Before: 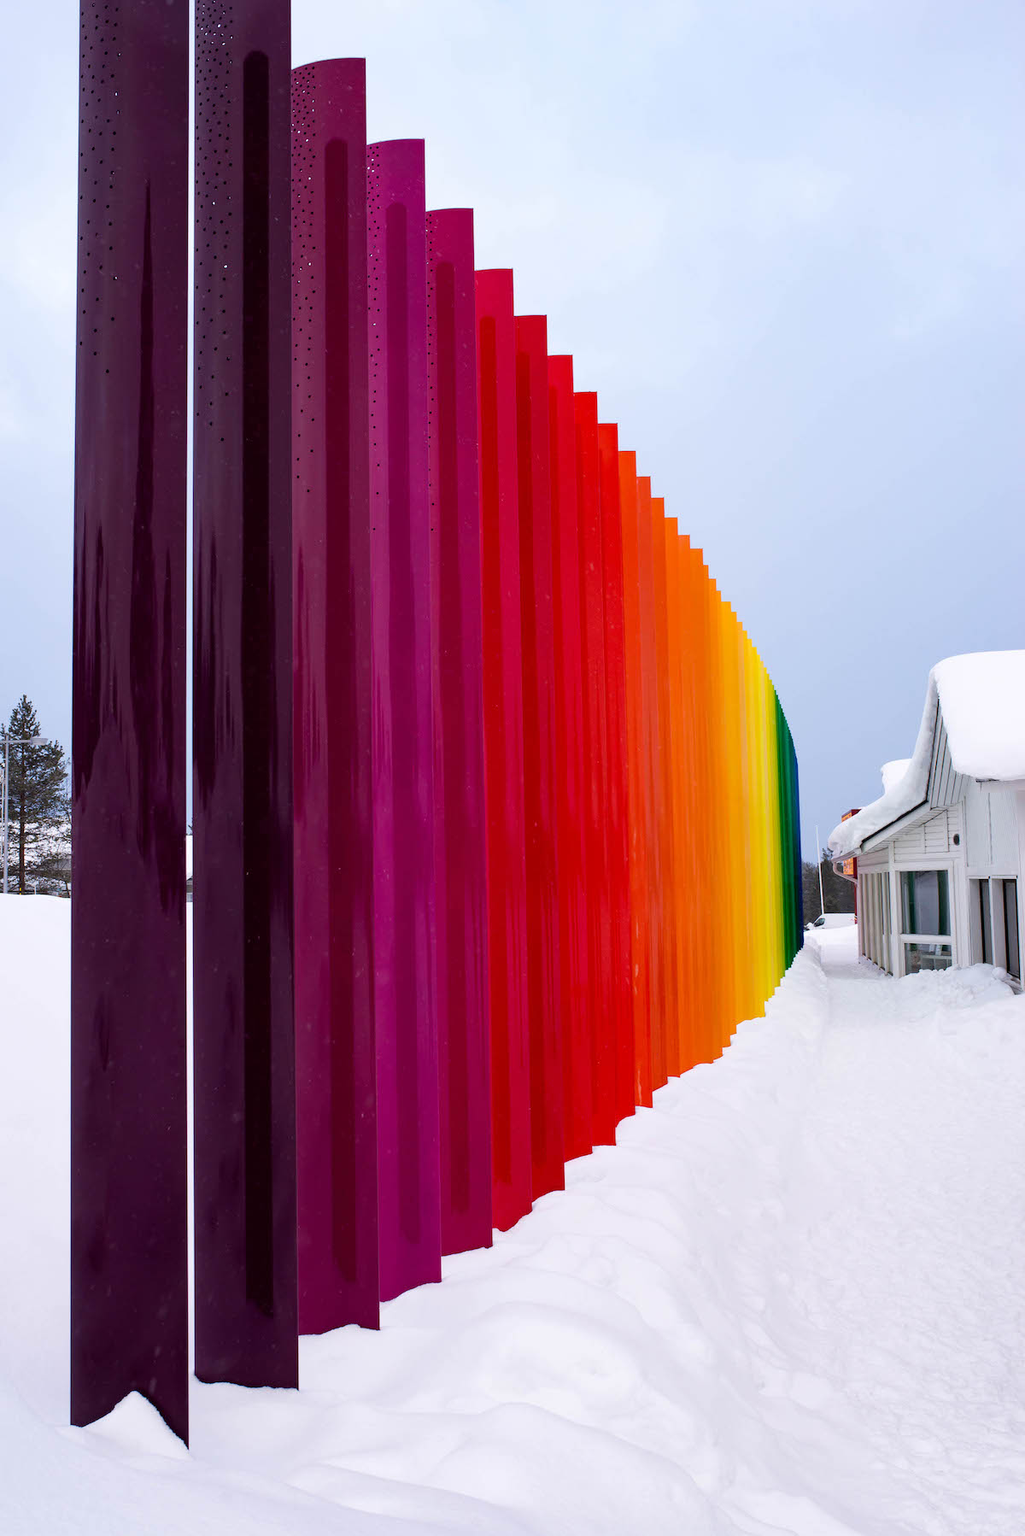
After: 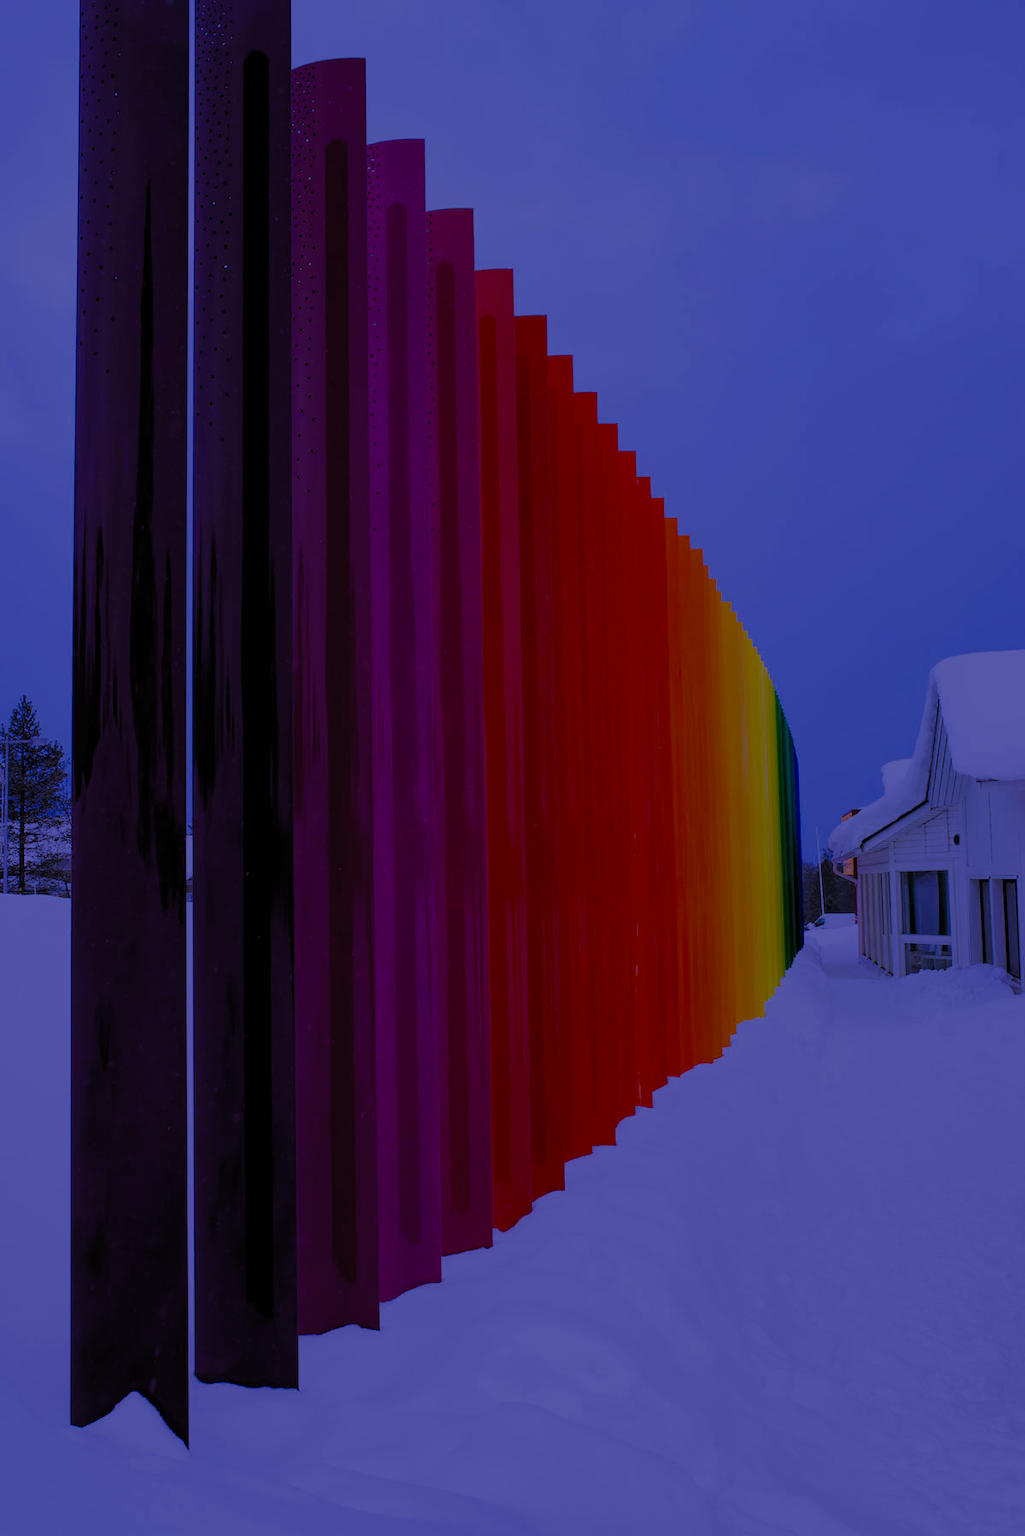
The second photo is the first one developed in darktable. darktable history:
white balance: red 0.98, blue 1.61
filmic rgb: white relative exposure 8 EV, threshold 3 EV, hardness 2.44, latitude 10.07%, contrast 0.72, highlights saturation mix 10%, shadows ↔ highlights balance 1.38%, color science v4 (2020), enable highlight reconstruction true
exposure: exposure -2.446 EV, compensate highlight preservation false
